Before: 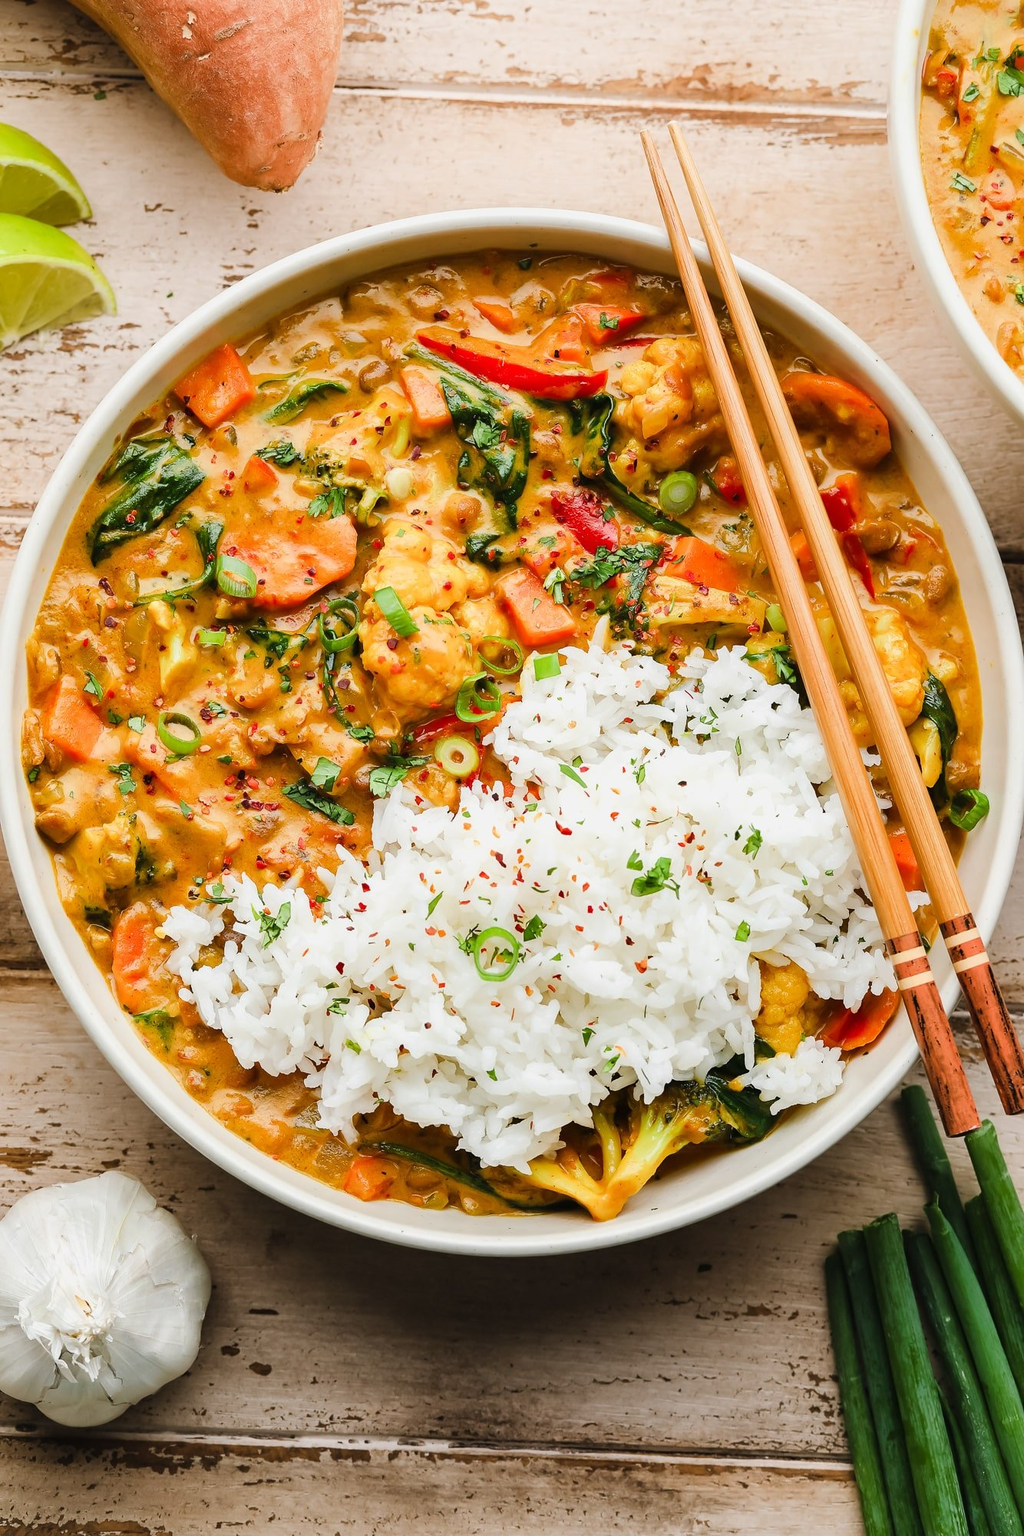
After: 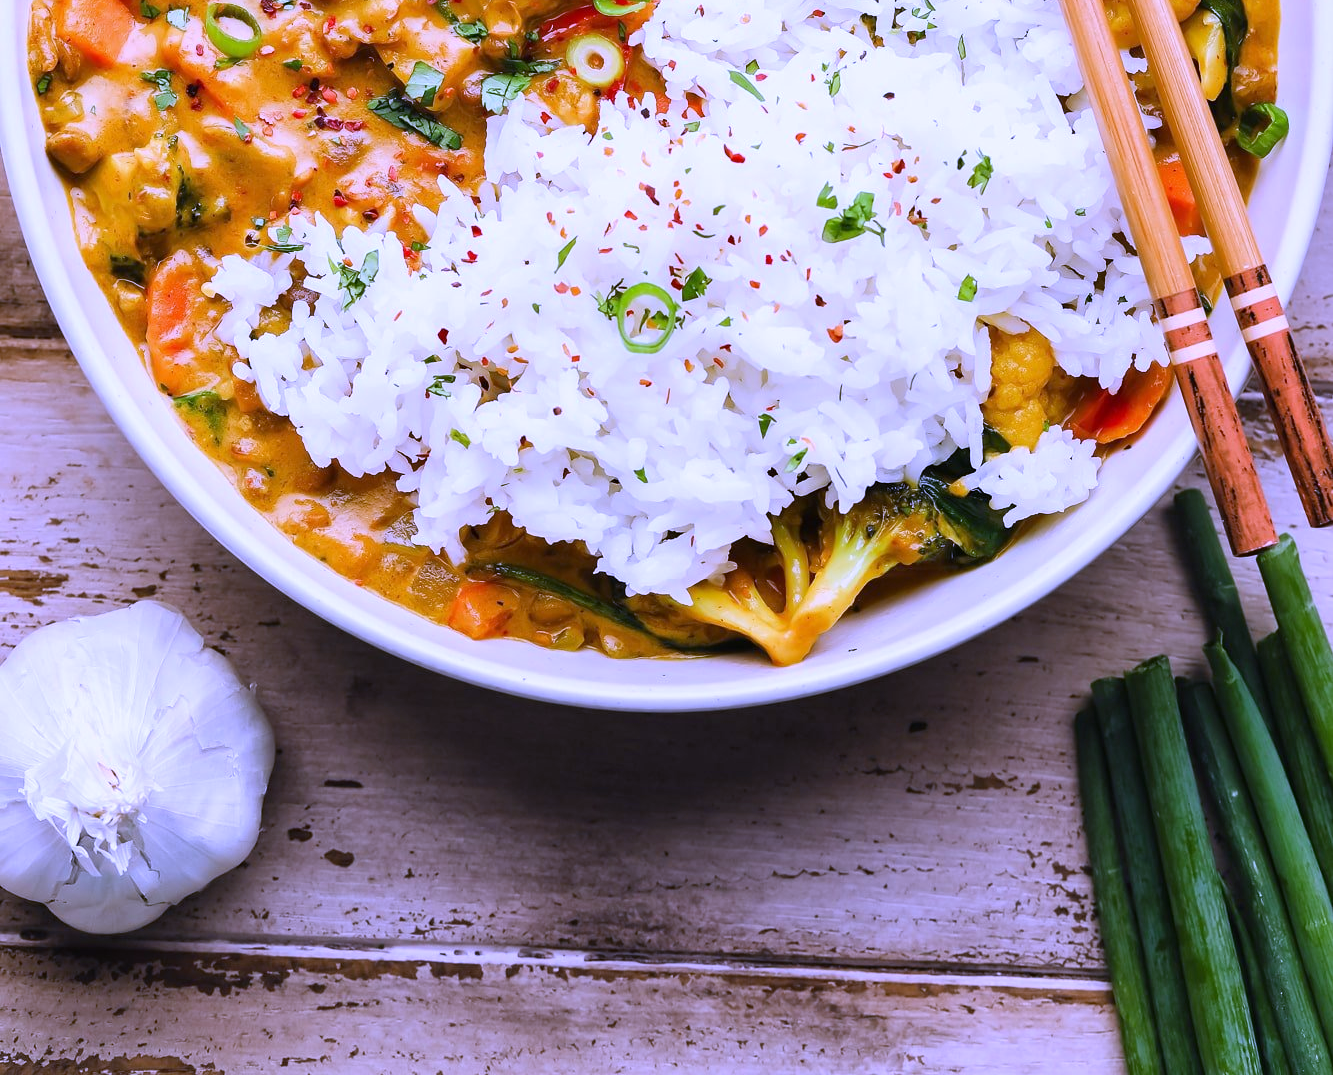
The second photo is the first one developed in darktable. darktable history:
white balance: red 0.98, blue 1.61
crop and rotate: top 46.237%
